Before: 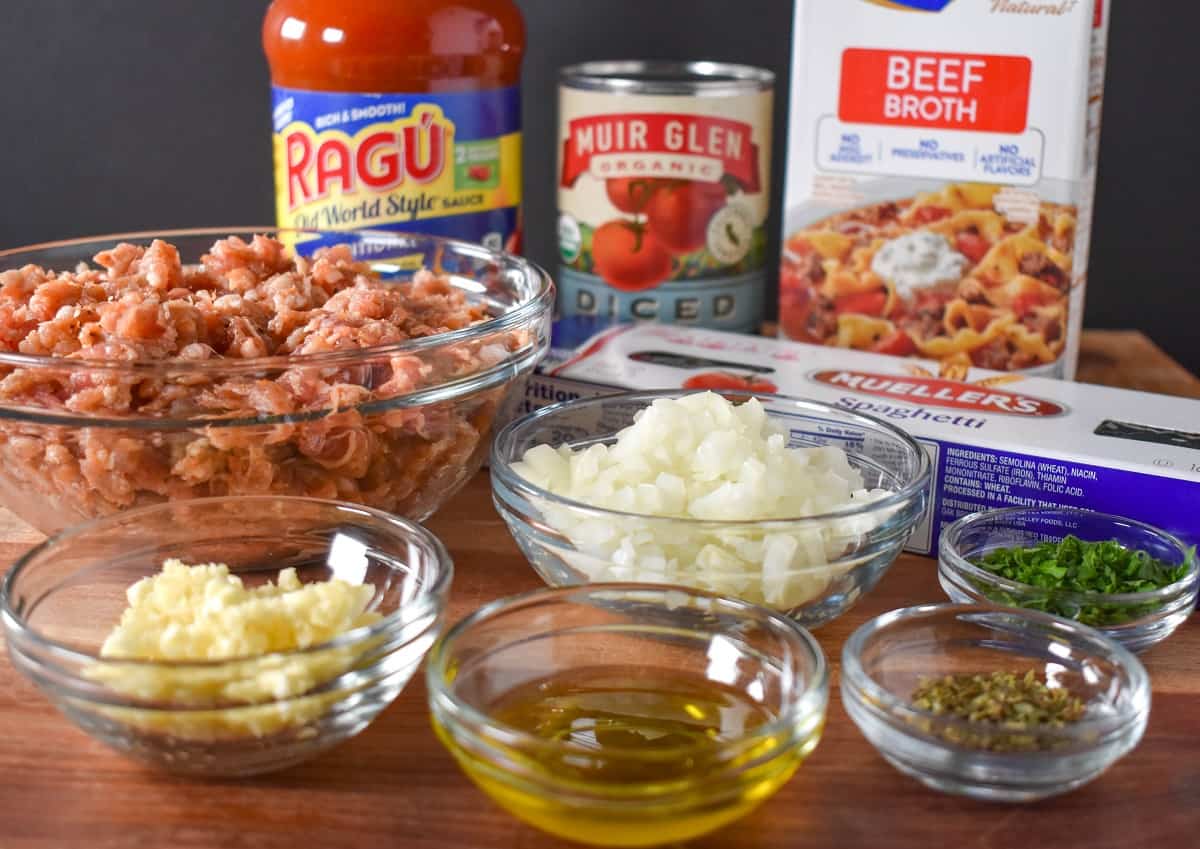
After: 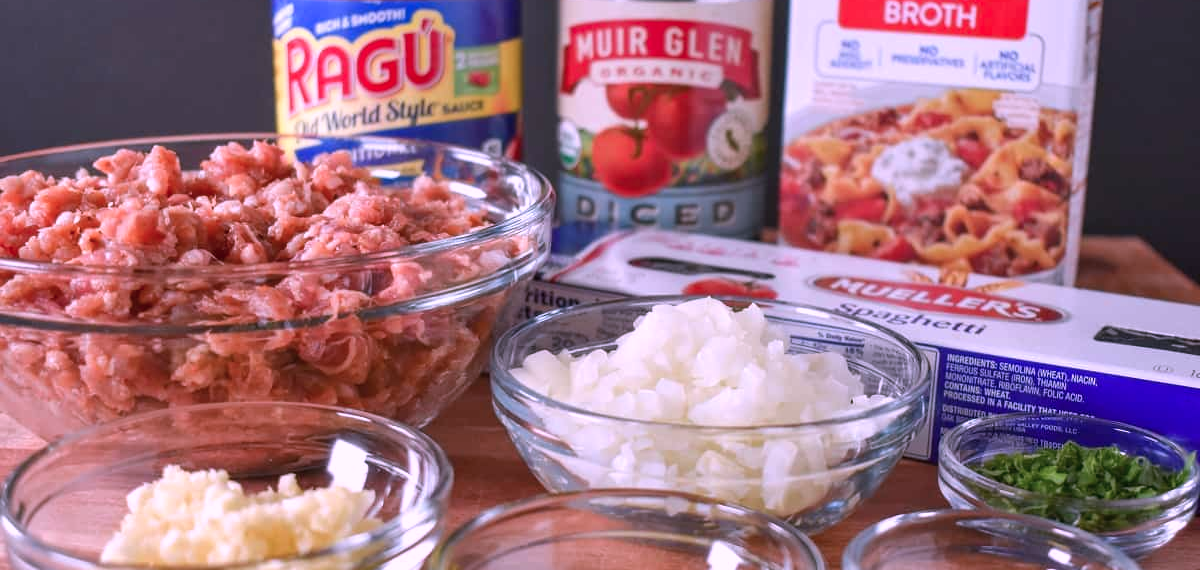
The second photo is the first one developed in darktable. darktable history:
crop: top 11.156%, bottom 21.659%
color correction: highlights a* 15.23, highlights b* -25.34
